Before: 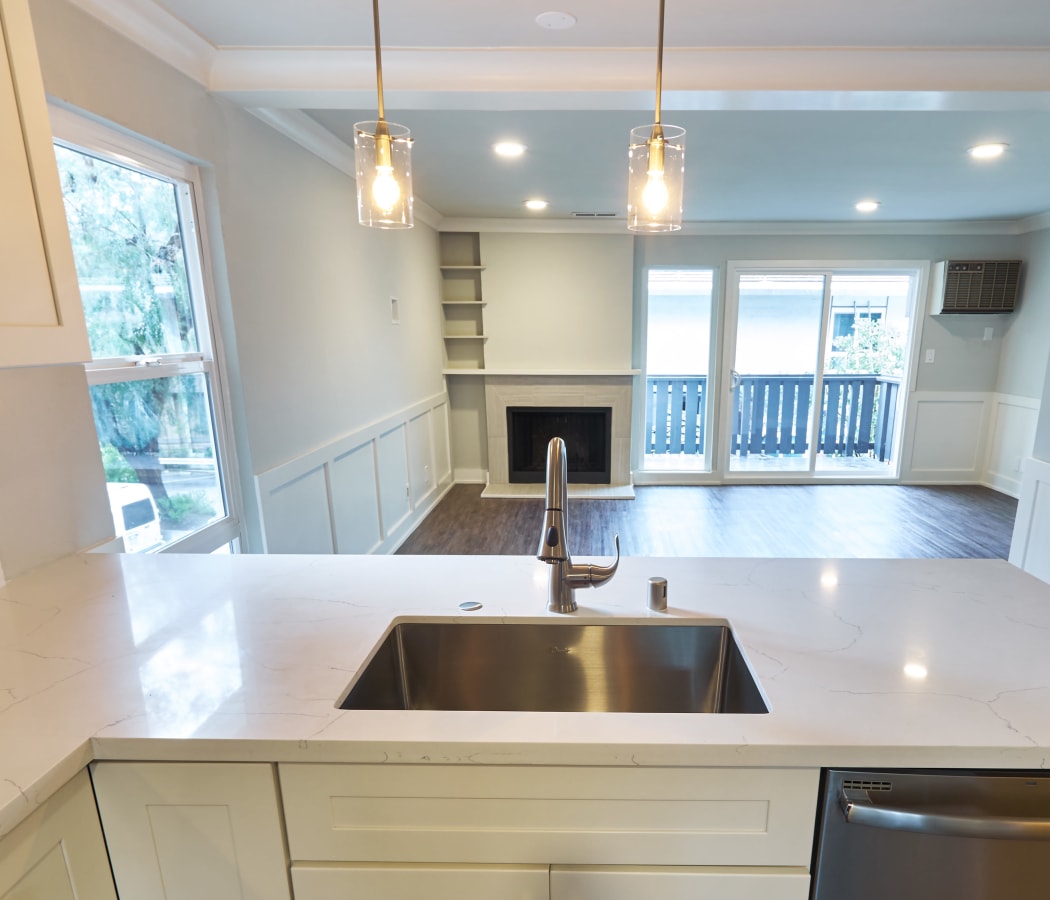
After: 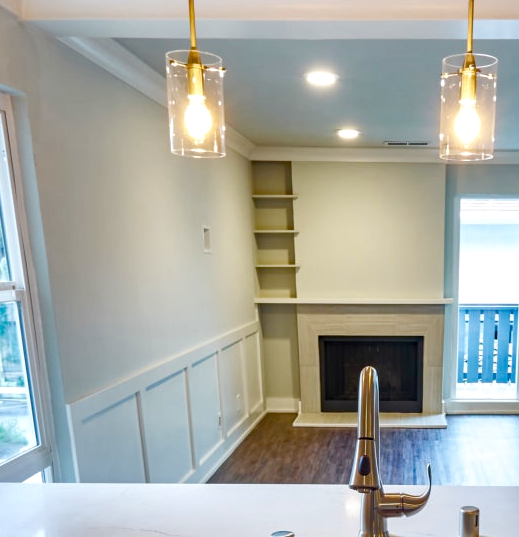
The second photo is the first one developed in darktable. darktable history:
crop: left 17.914%, top 7.893%, right 32.634%, bottom 32.366%
color balance rgb: linear chroma grading › global chroma 14.629%, perceptual saturation grading › global saturation 44.606%, perceptual saturation grading › highlights -50.509%, perceptual saturation grading › shadows 31.145%
local contrast: on, module defaults
haze removal: compatibility mode true, adaptive false
